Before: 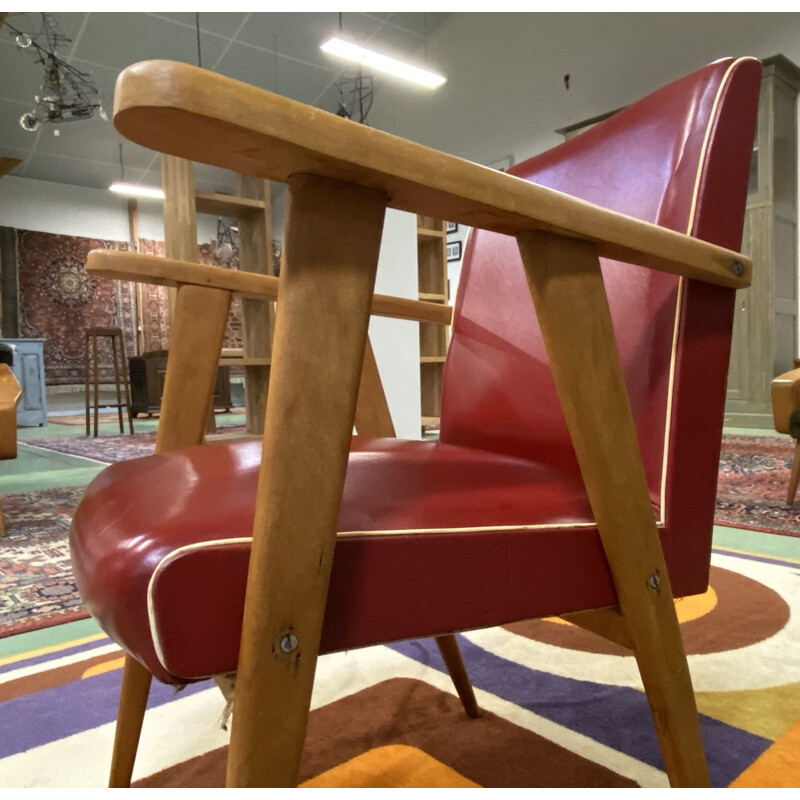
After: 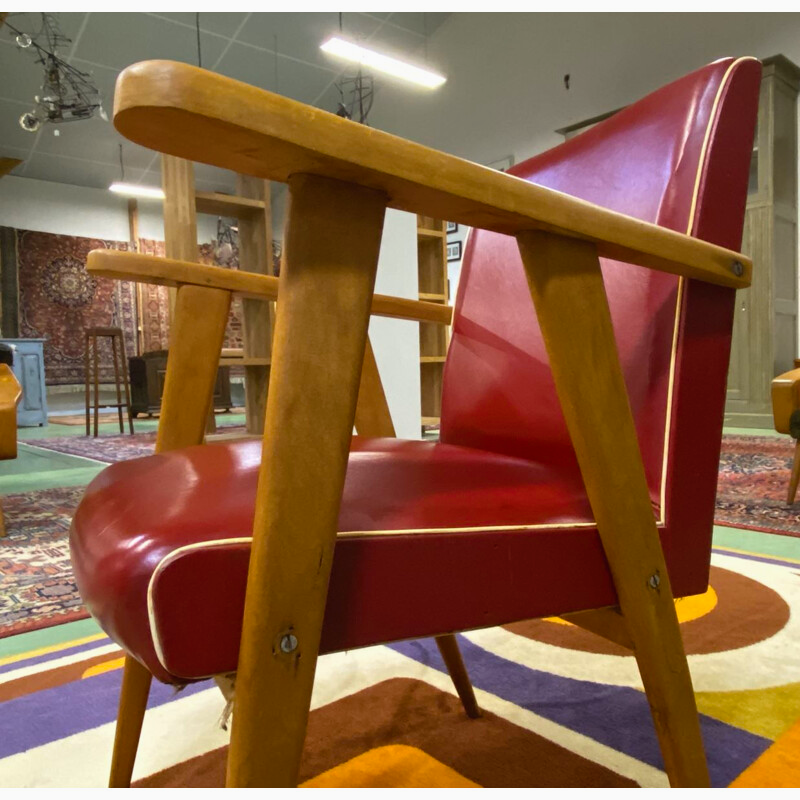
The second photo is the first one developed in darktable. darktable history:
color balance rgb: global offset › luminance 0.284%, perceptual saturation grading › global saturation 25.035%, perceptual brilliance grading › global brilliance -0.725%, perceptual brilliance grading › highlights -0.911%, perceptual brilliance grading › mid-tones -1.86%, perceptual brilliance grading › shadows -1.316%, global vibrance 20%
